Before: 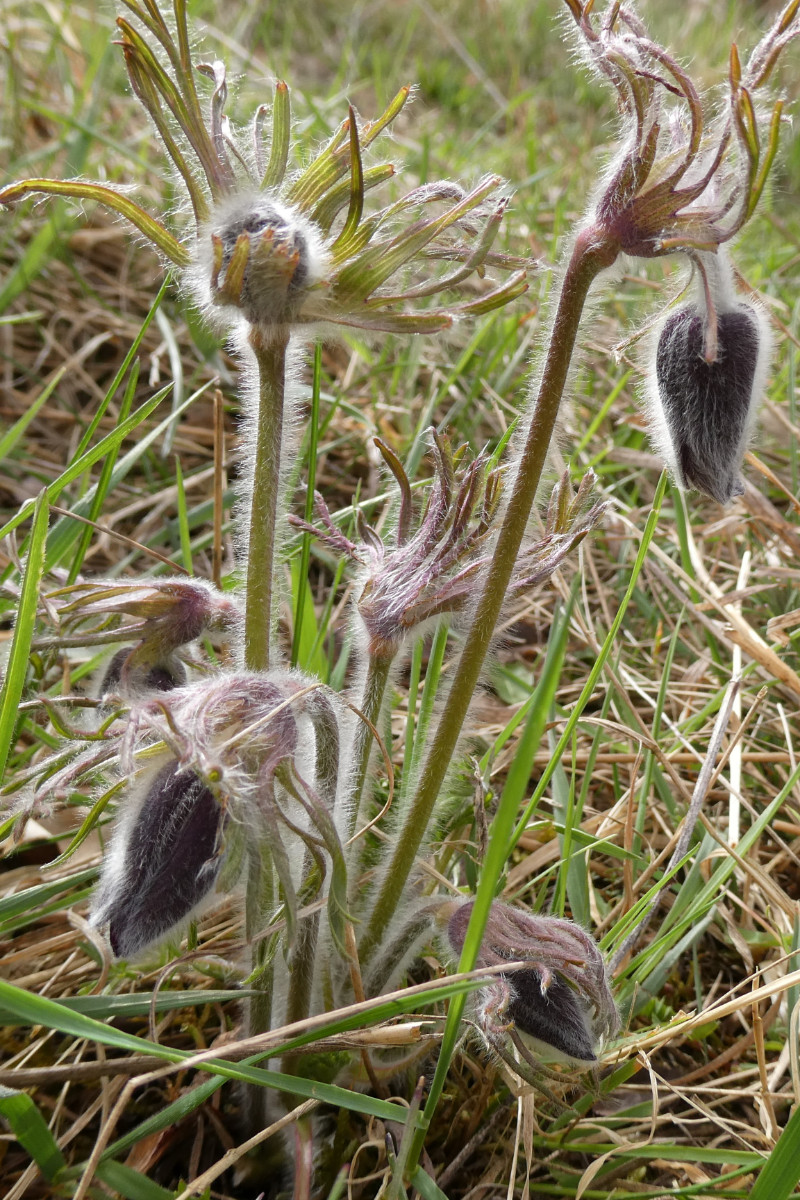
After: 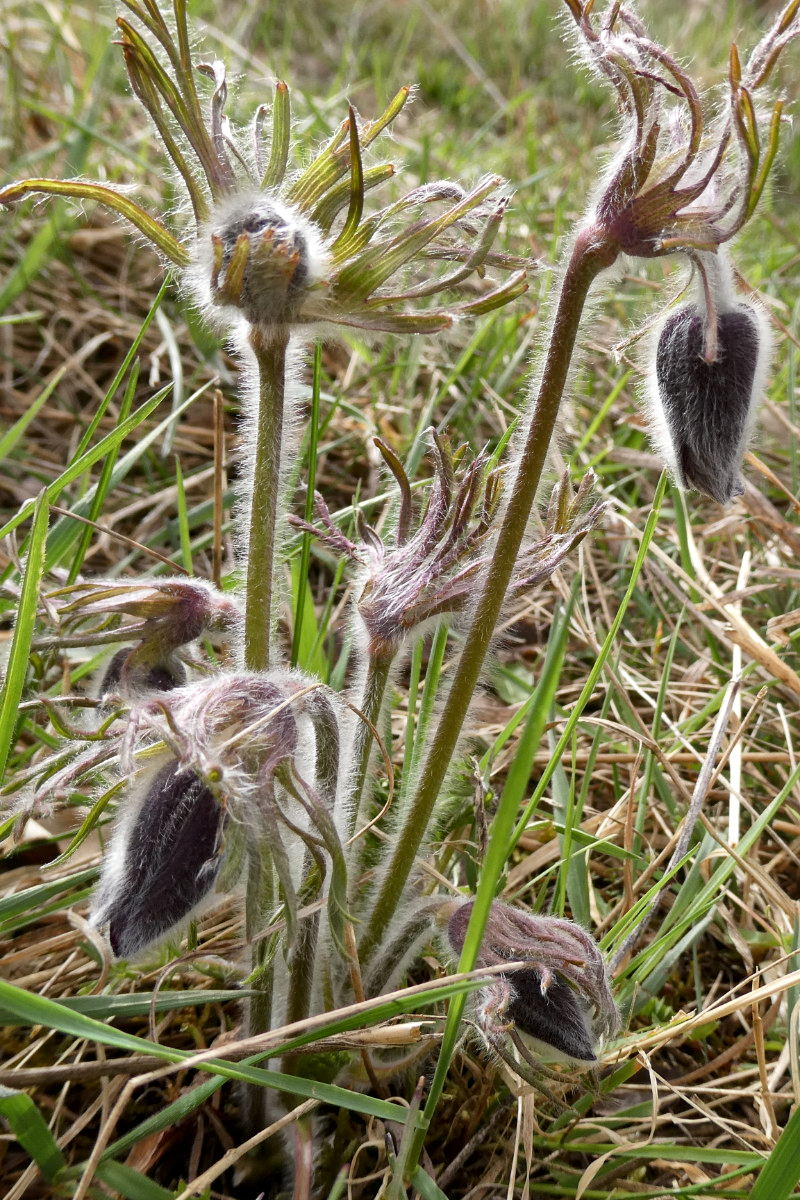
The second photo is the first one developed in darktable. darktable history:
local contrast: mode bilateral grid, contrast 21, coarseness 51, detail 143%, midtone range 0.2
